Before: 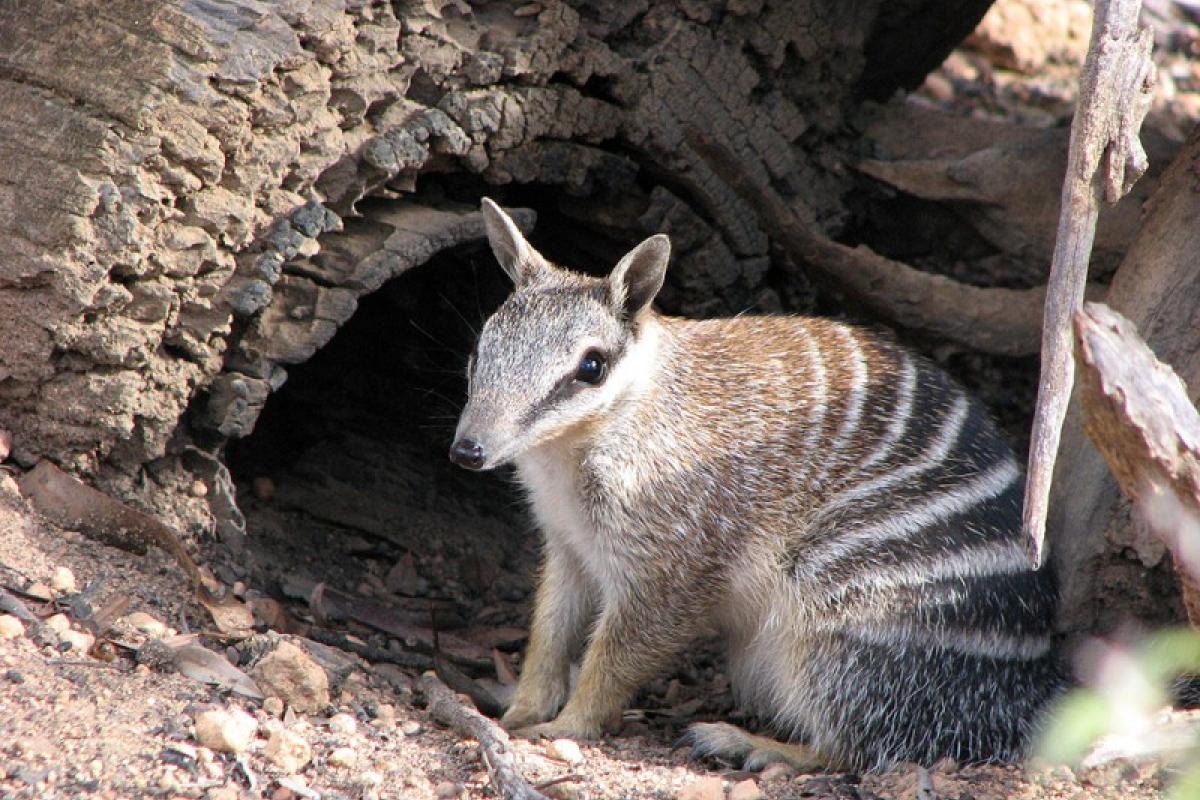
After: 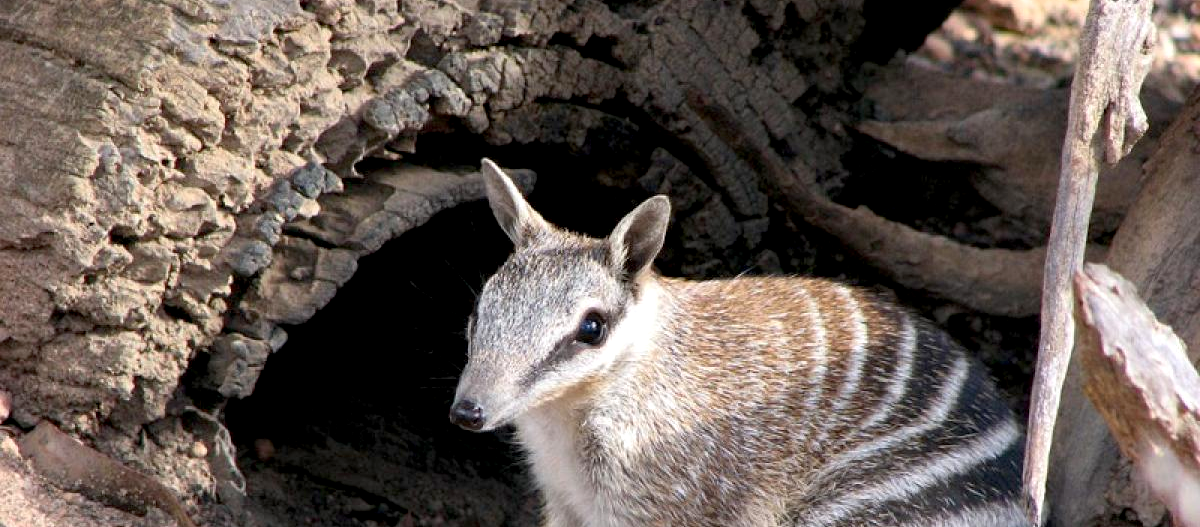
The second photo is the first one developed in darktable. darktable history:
exposure: black level correction 0.008, exposure 0.105 EV, compensate highlight preservation false
crop and rotate: top 4.956%, bottom 29.149%
